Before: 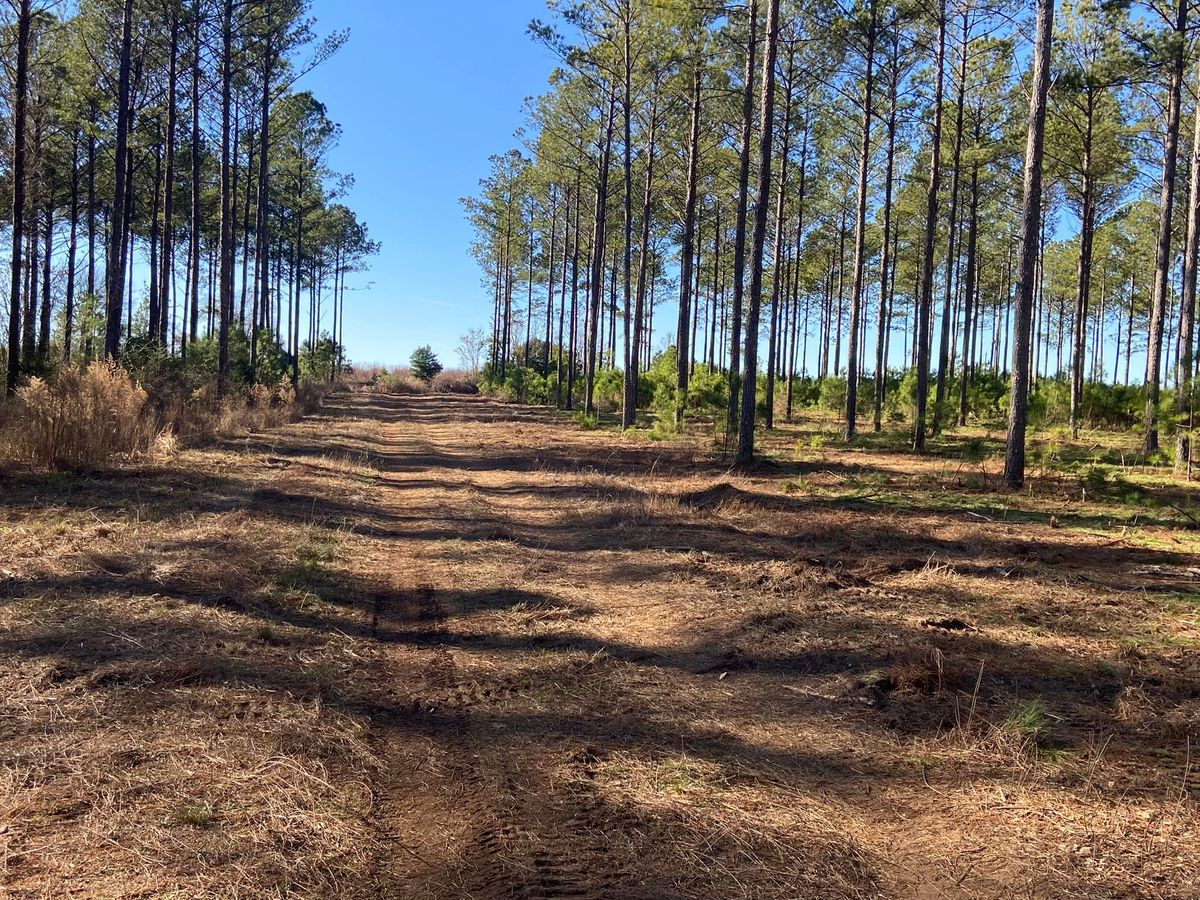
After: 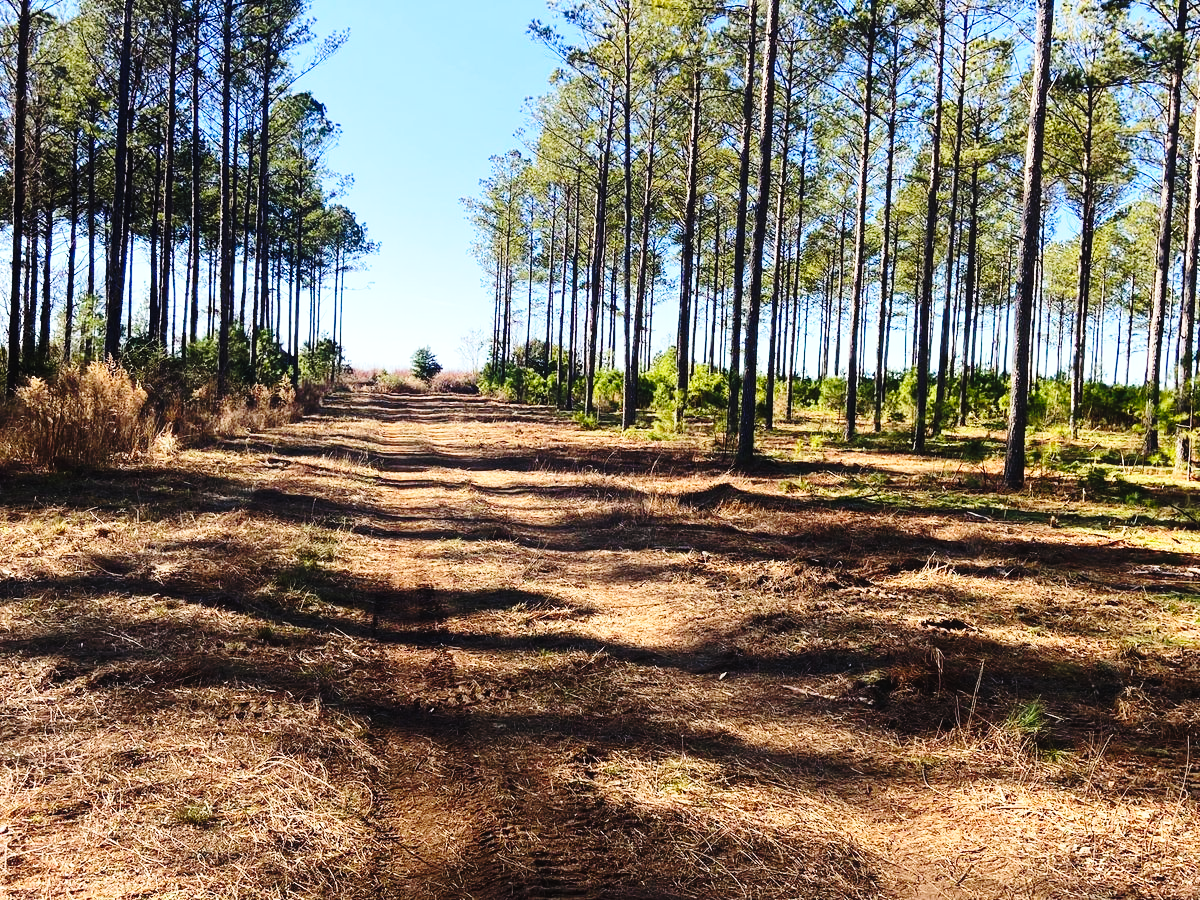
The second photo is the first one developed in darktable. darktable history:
tone equalizer: -8 EV -0.403 EV, -7 EV -0.427 EV, -6 EV -0.32 EV, -5 EV -0.256 EV, -3 EV 0.242 EV, -2 EV 0.344 EV, -1 EV 0.375 EV, +0 EV 0.43 EV, edges refinement/feathering 500, mask exposure compensation -1.57 EV, preserve details no
base curve: curves: ch0 [(0, 0) (0.04, 0.03) (0.133, 0.232) (0.448, 0.748) (0.843, 0.968) (1, 1)], preserve colors none
contrast equalizer: octaves 7, y [[0.609, 0.611, 0.615, 0.613, 0.607, 0.603], [0.504, 0.498, 0.496, 0.499, 0.506, 0.516], [0 ×6], [0 ×6], [0 ×6]], mix -0.306
